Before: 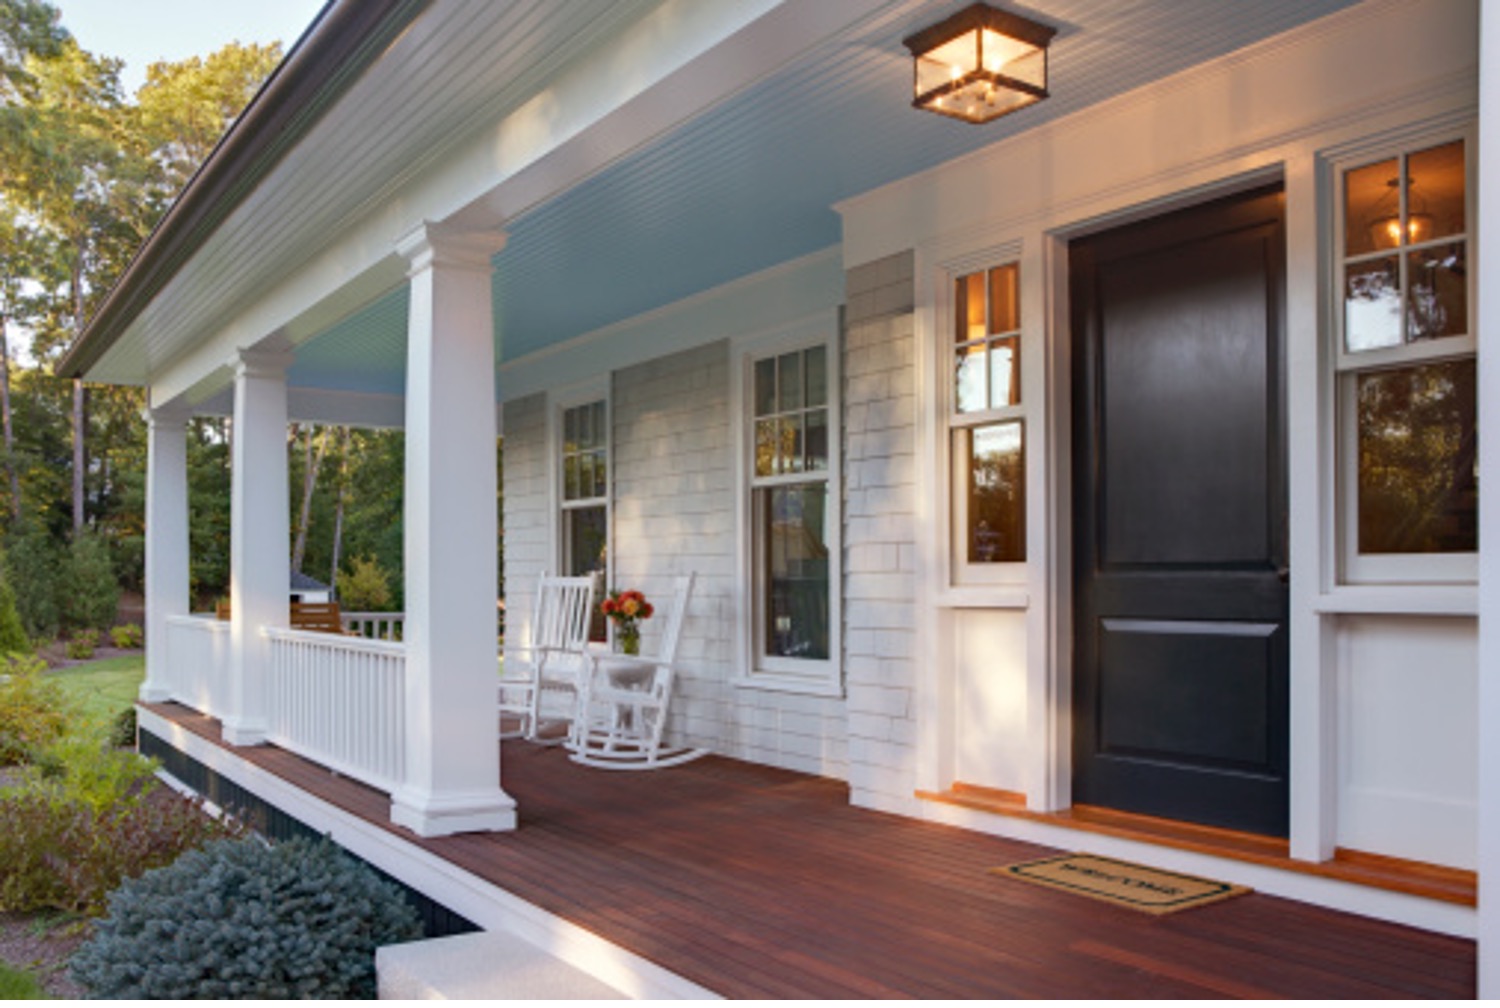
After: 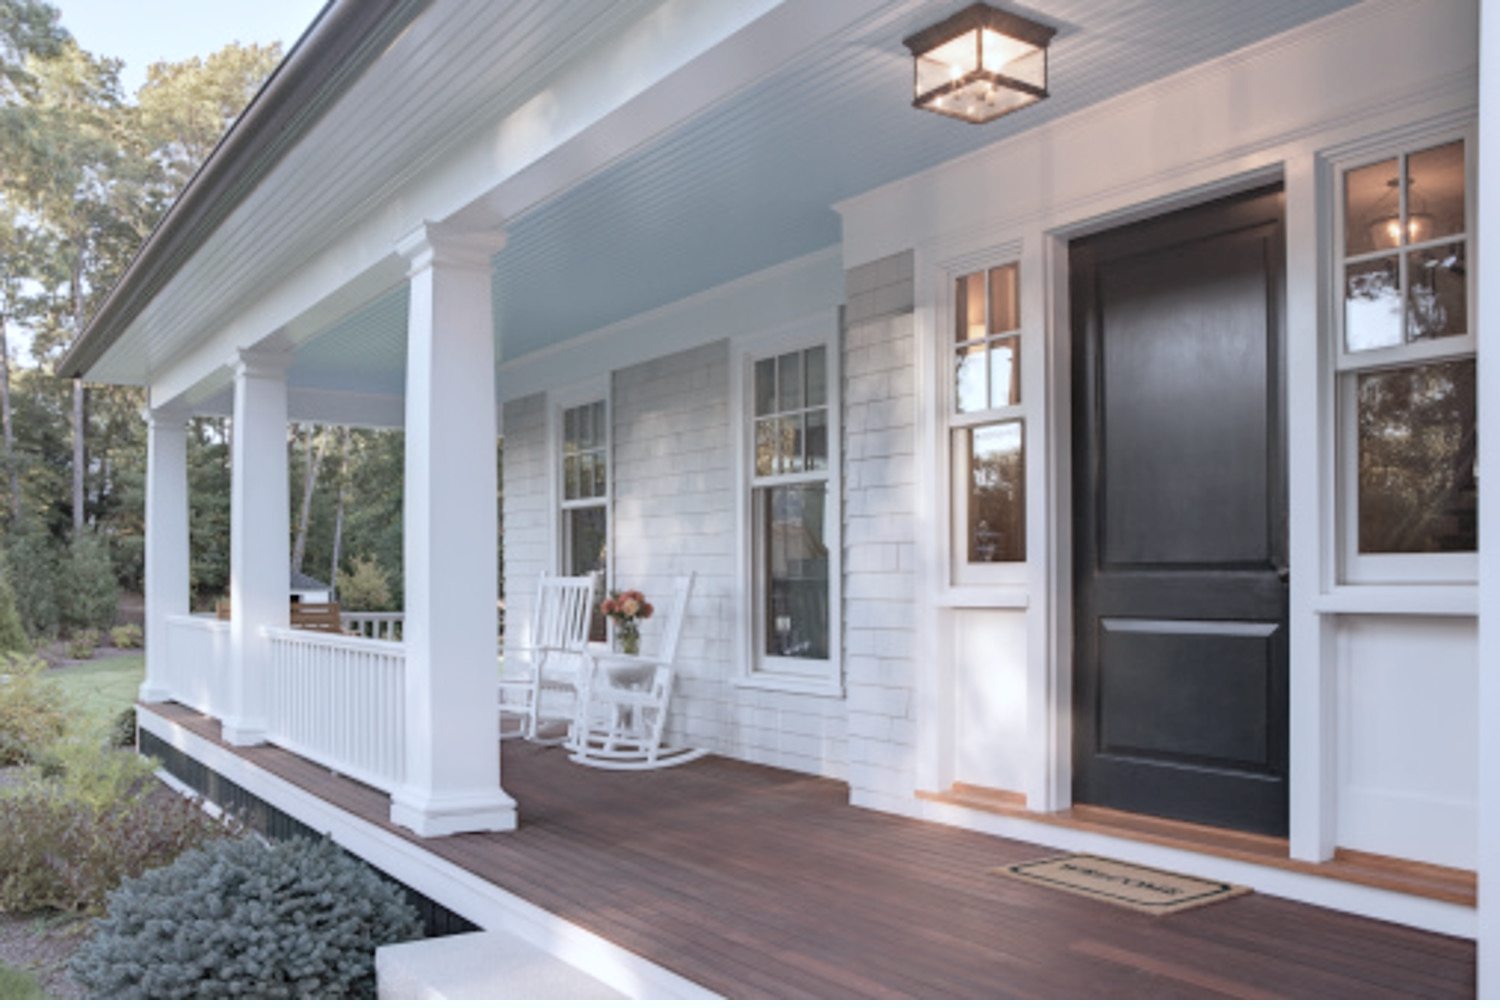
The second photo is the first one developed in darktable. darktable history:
contrast brightness saturation: brightness 0.186, saturation -0.51
color correction: highlights a* -0.854, highlights b* -8.52
